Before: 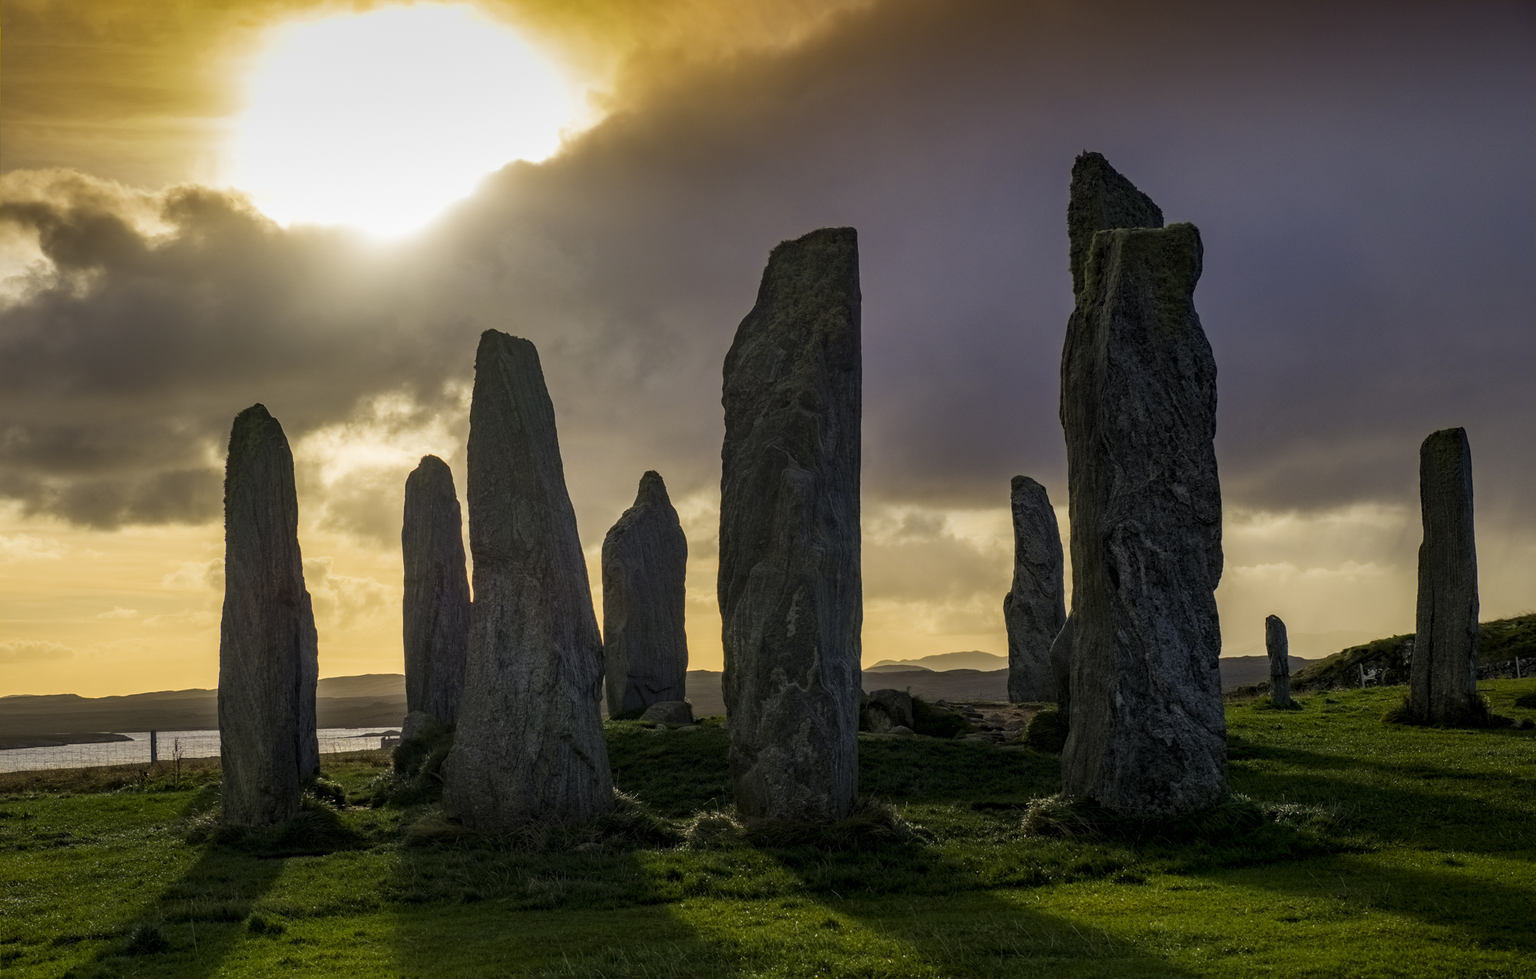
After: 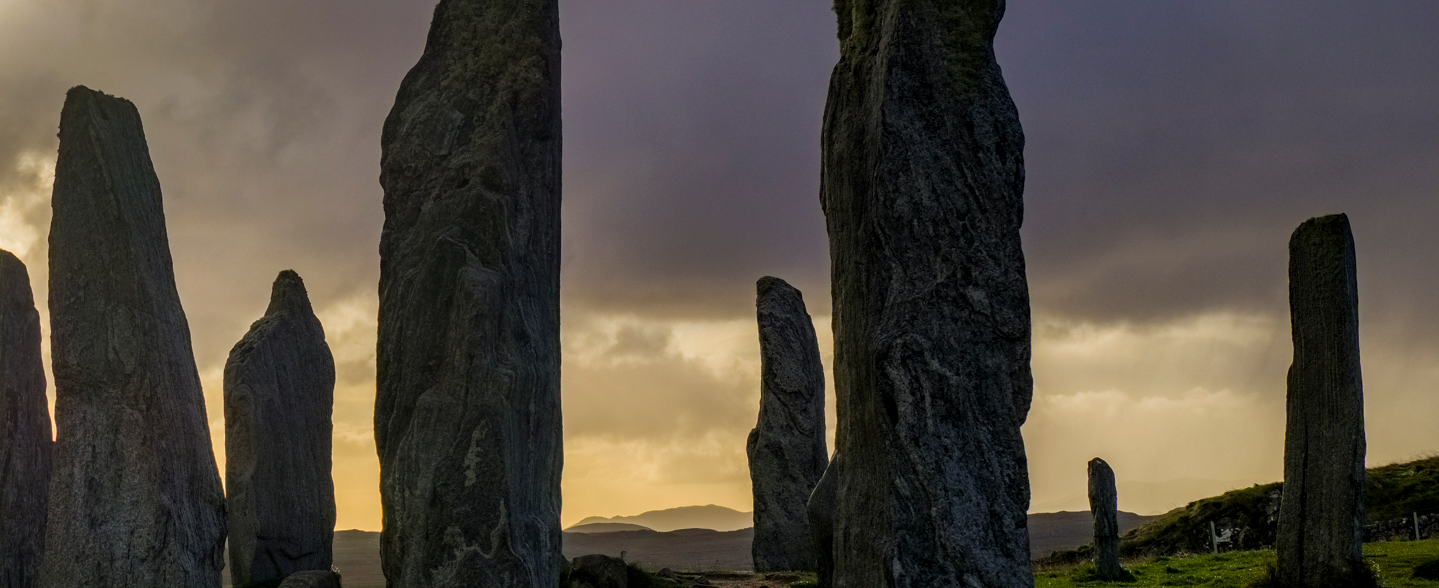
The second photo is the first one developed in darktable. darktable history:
crop and rotate: left 28.047%, top 26.936%, bottom 26.874%
